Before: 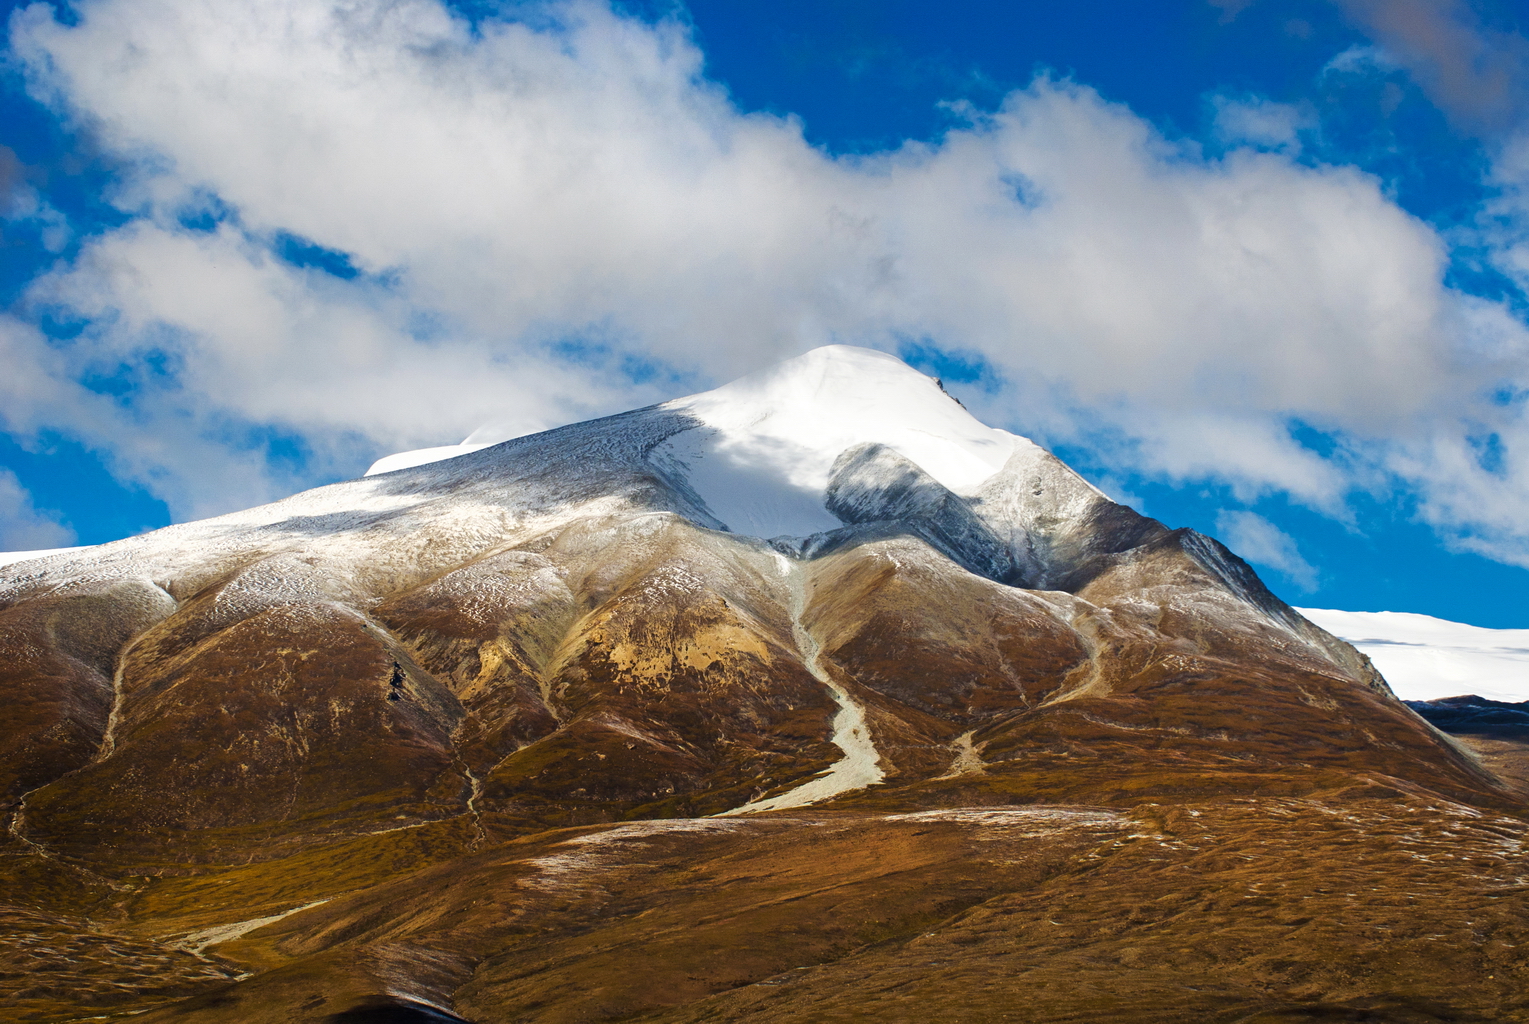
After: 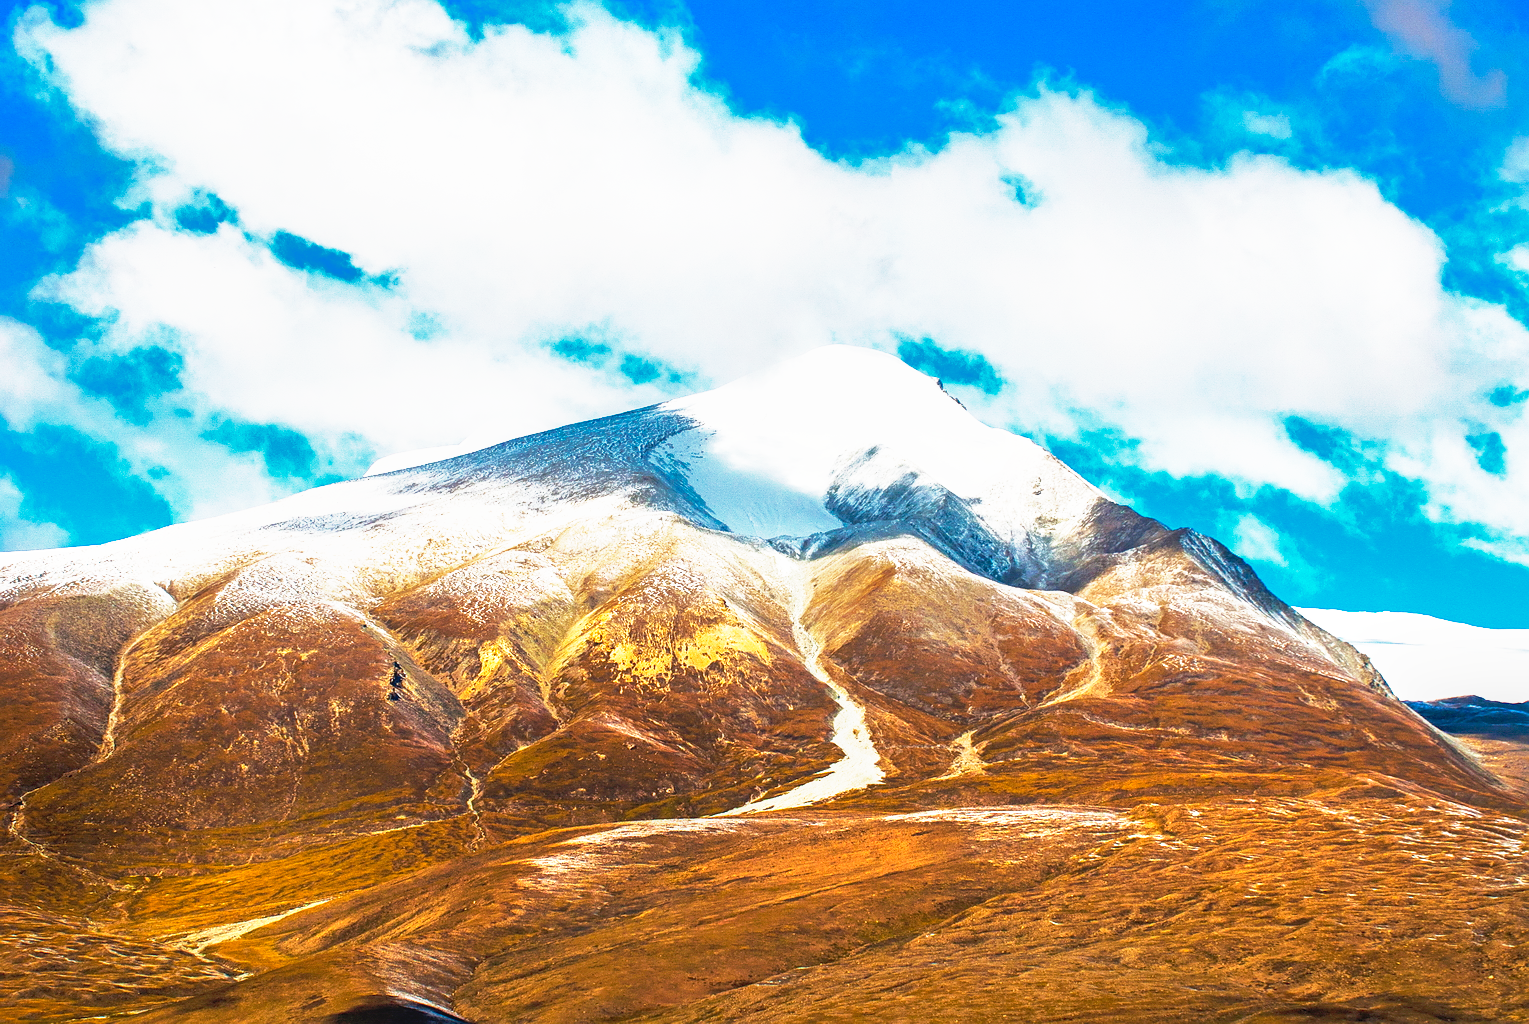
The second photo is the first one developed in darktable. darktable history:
local contrast: detail 110%
white balance: emerald 1
shadows and highlights: on, module defaults
exposure: black level correction 0, exposure 1.5 EV, compensate exposure bias true, compensate highlight preservation false
sharpen: radius 1
base curve: curves: ch0 [(0, 0) (0.495, 0.917) (1, 1)], preserve colors none
